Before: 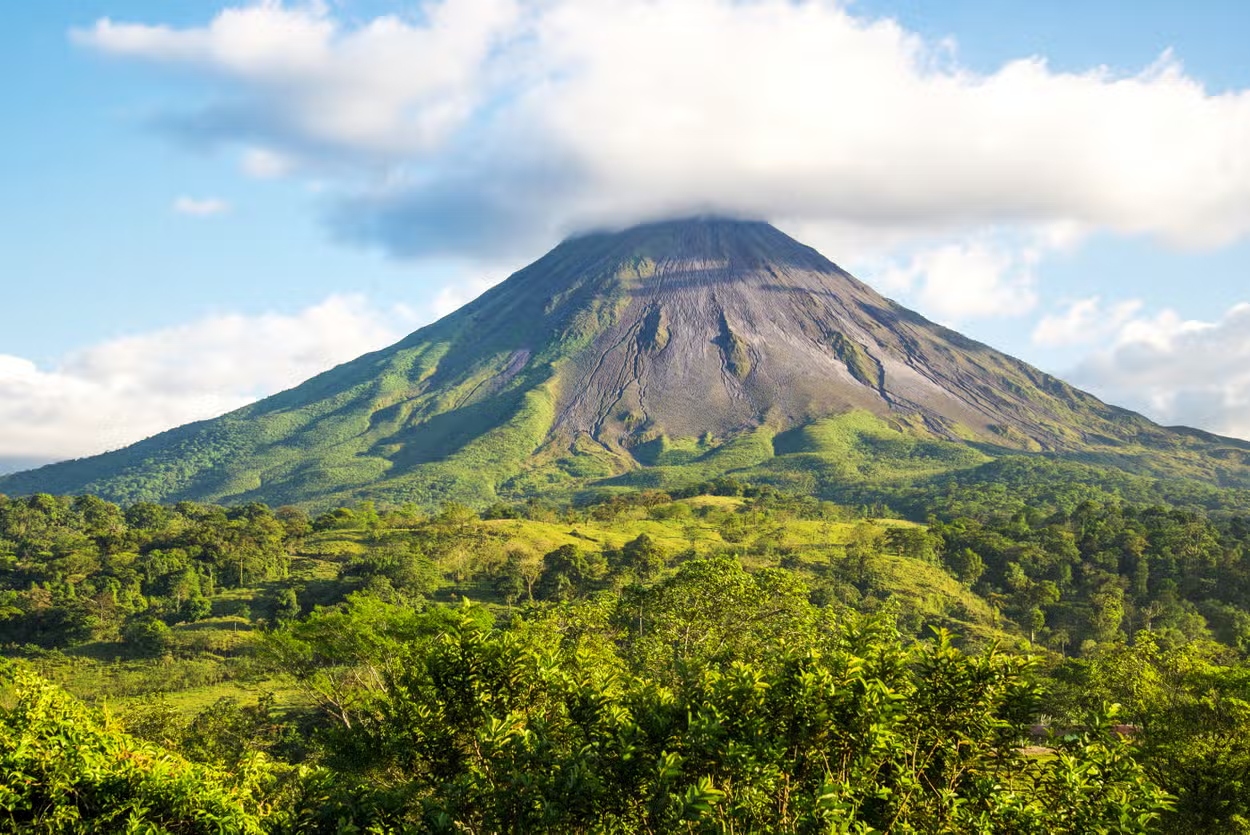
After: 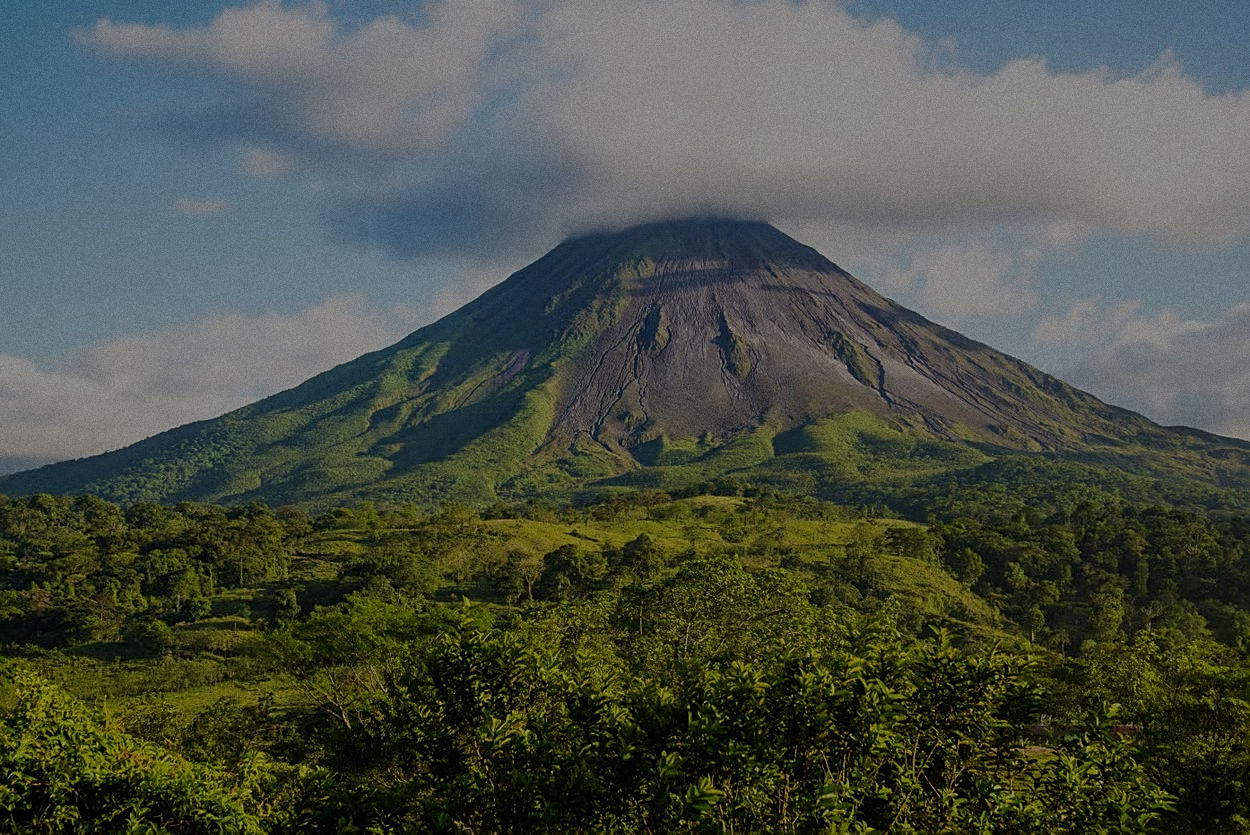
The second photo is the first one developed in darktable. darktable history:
grain: coarseness 0.47 ISO
exposure: exposure -2.002 EV, compensate highlight preservation false
sharpen: on, module defaults
